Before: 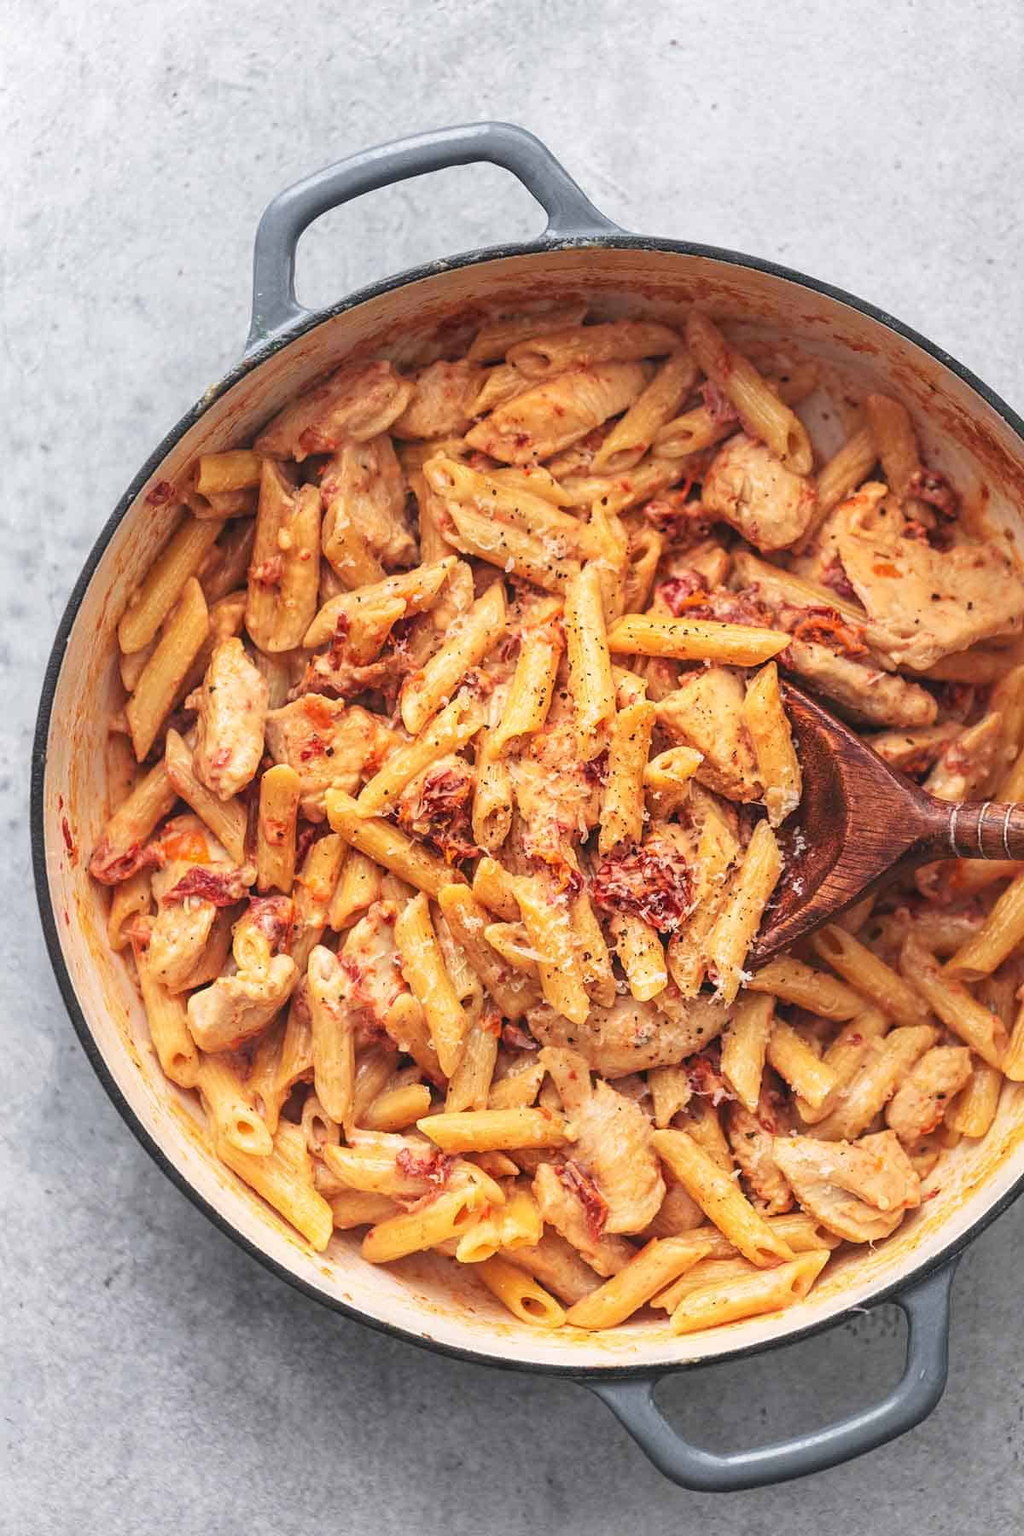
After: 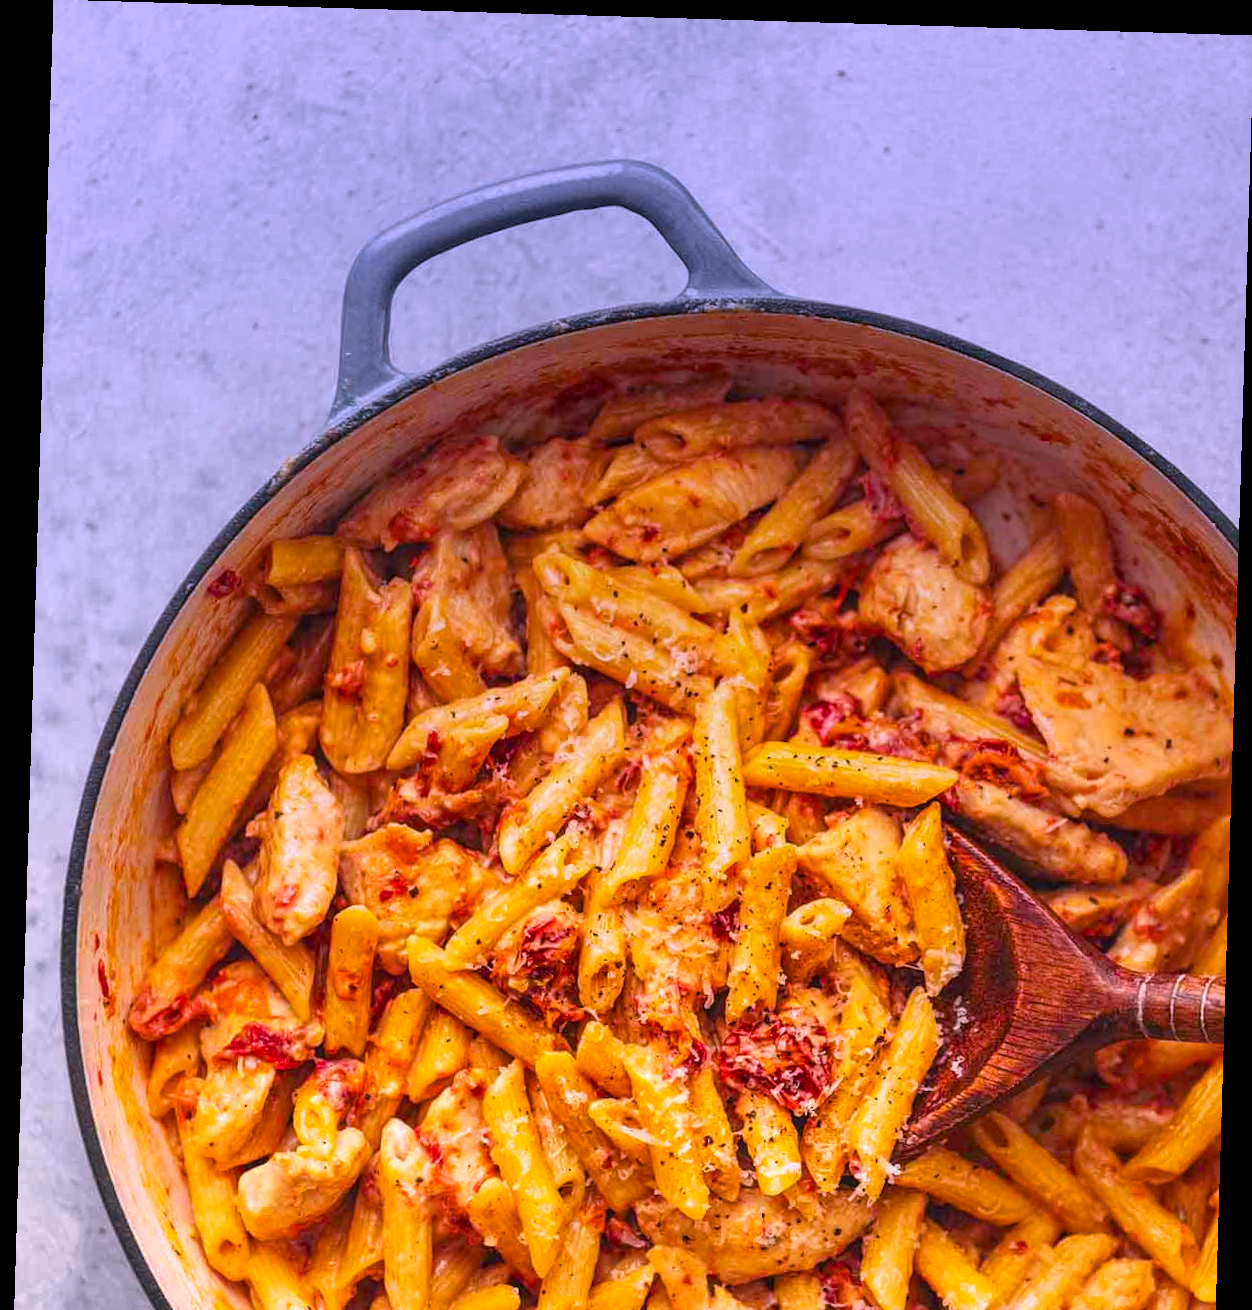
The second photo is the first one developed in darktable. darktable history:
color balance rgb: linear chroma grading › global chroma 15%, perceptual saturation grading › global saturation 30%
rotate and perspective: rotation 1.72°, automatic cropping off
crop: bottom 28.576%
graduated density: hue 238.83°, saturation 50%
white balance: red 1.05, blue 1.072
tone equalizer: -7 EV 0.18 EV, -6 EV 0.12 EV, -5 EV 0.08 EV, -4 EV 0.04 EV, -2 EV -0.02 EV, -1 EV -0.04 EV, +0 EV -0.06 EV, luminance estimator HSV value / RGB max
local contrast: highlights 100%, shadows 100%, detail 120%, midtone range 0.2
